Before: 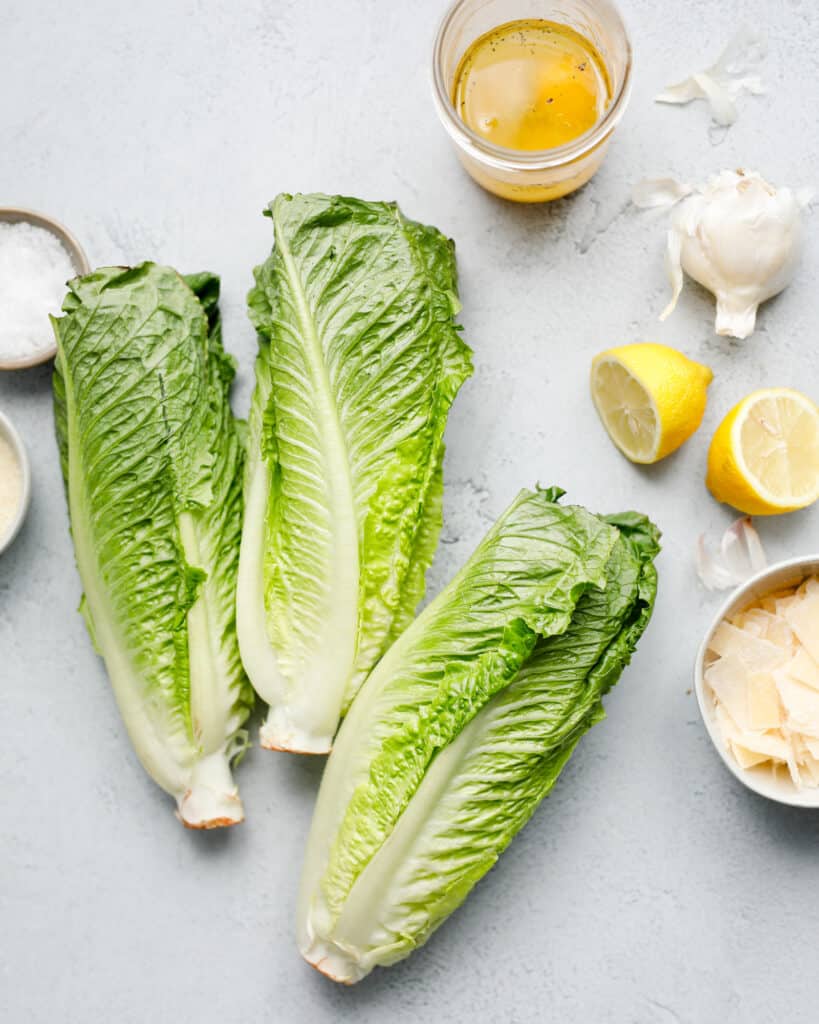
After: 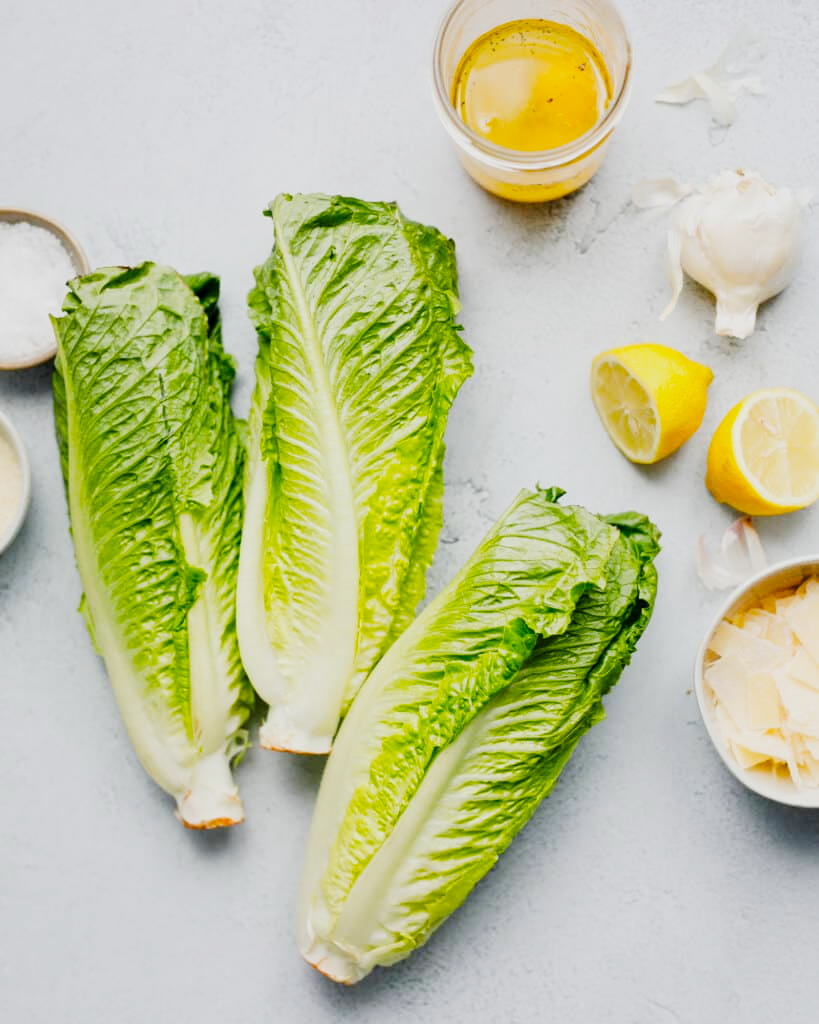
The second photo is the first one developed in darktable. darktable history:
tone curve: curves: ch0 [(0, 0) (0.091, 0.066) (0.184, 0.16) (0.491, 0.519) (0.748, 0.765) (1, 0.919)]; ch1 [(0, 0) (0.179, 0.173) (0.322, 0.32) (0.424, 0.424) (0.502, 0.5) (0.56, 0.575) (0.631, 0.675) (0.777, 0.806) (1, 1)]; ch2 [(0, 0) (0.434, 0.447) (0.497, 0.498) (0.539, 0.566) (0.676, 0.691) (1, 1)], preserve colors none
color balance rgb: shadows lift › chroma 1.937%, shadows lift › hue 262.92°, perceptual saturation grading › global saturation 30.226%
